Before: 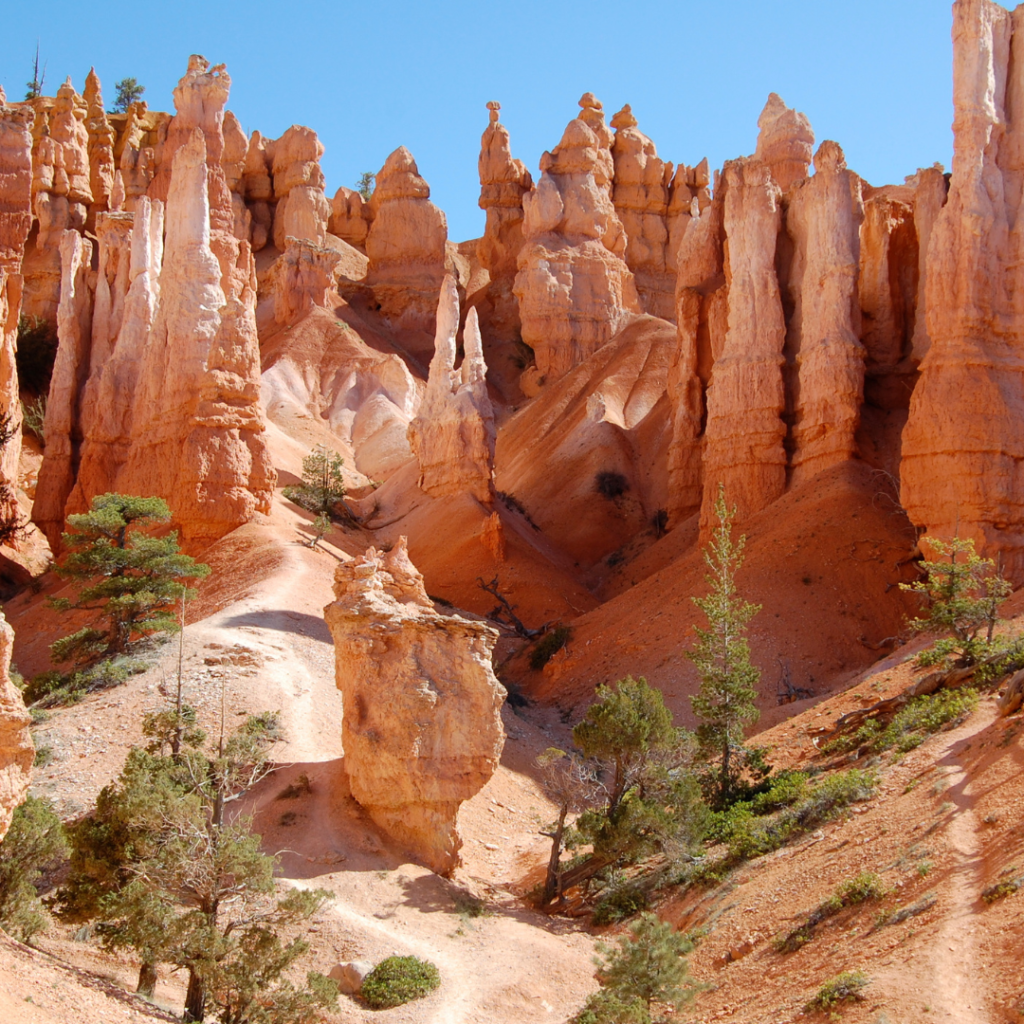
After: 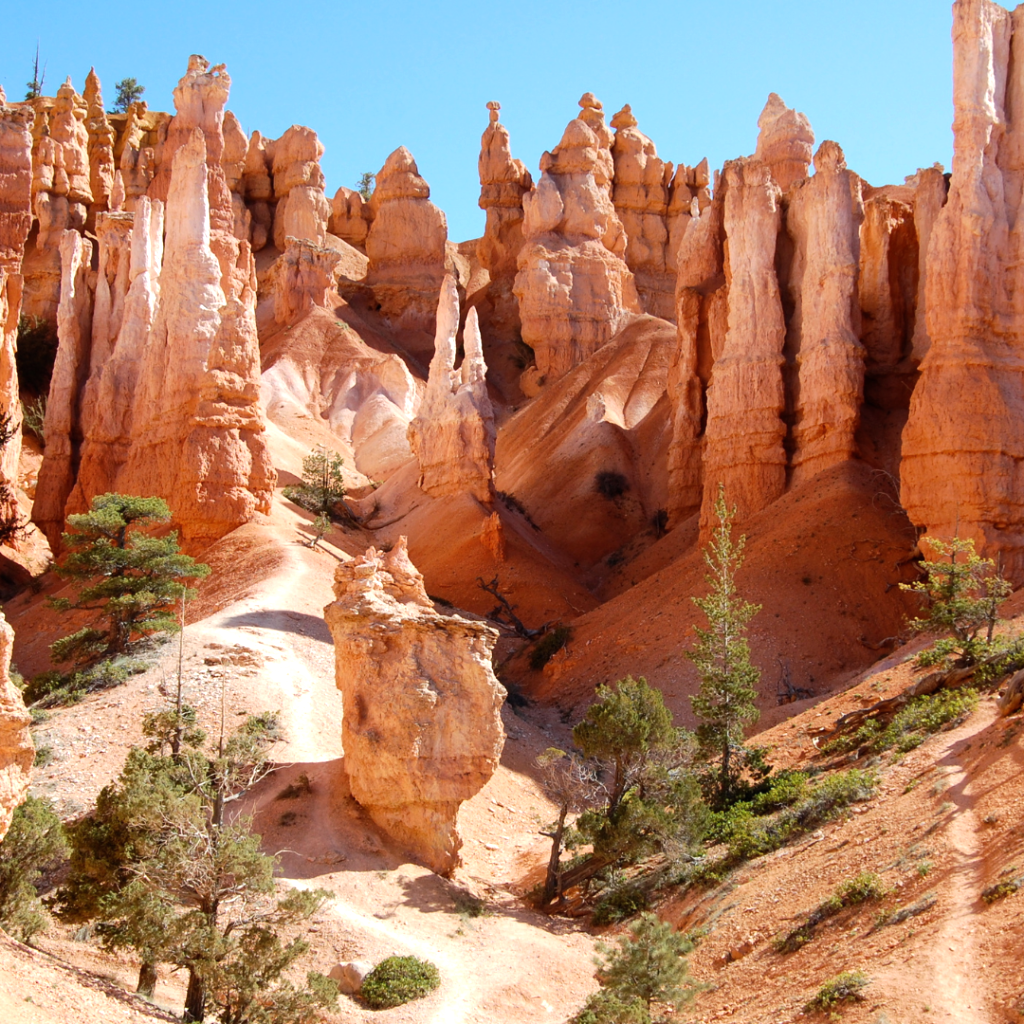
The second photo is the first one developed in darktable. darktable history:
tone equalizer: -8 EV -0.417 EV, -7 EV -0.389 EV, -6 EV -0.333 EV, -5 EV -0.222 EV, -3 EV 0.222 EV, -2 EV 0.333 EV, -1 EV 0.389 EV, +0 EV 0.417 EV, edges refinement/feathering 500, mask exposure compensation -1.57 EV, preserve details no
rotate and perspective: crop left 0, crop top 0
